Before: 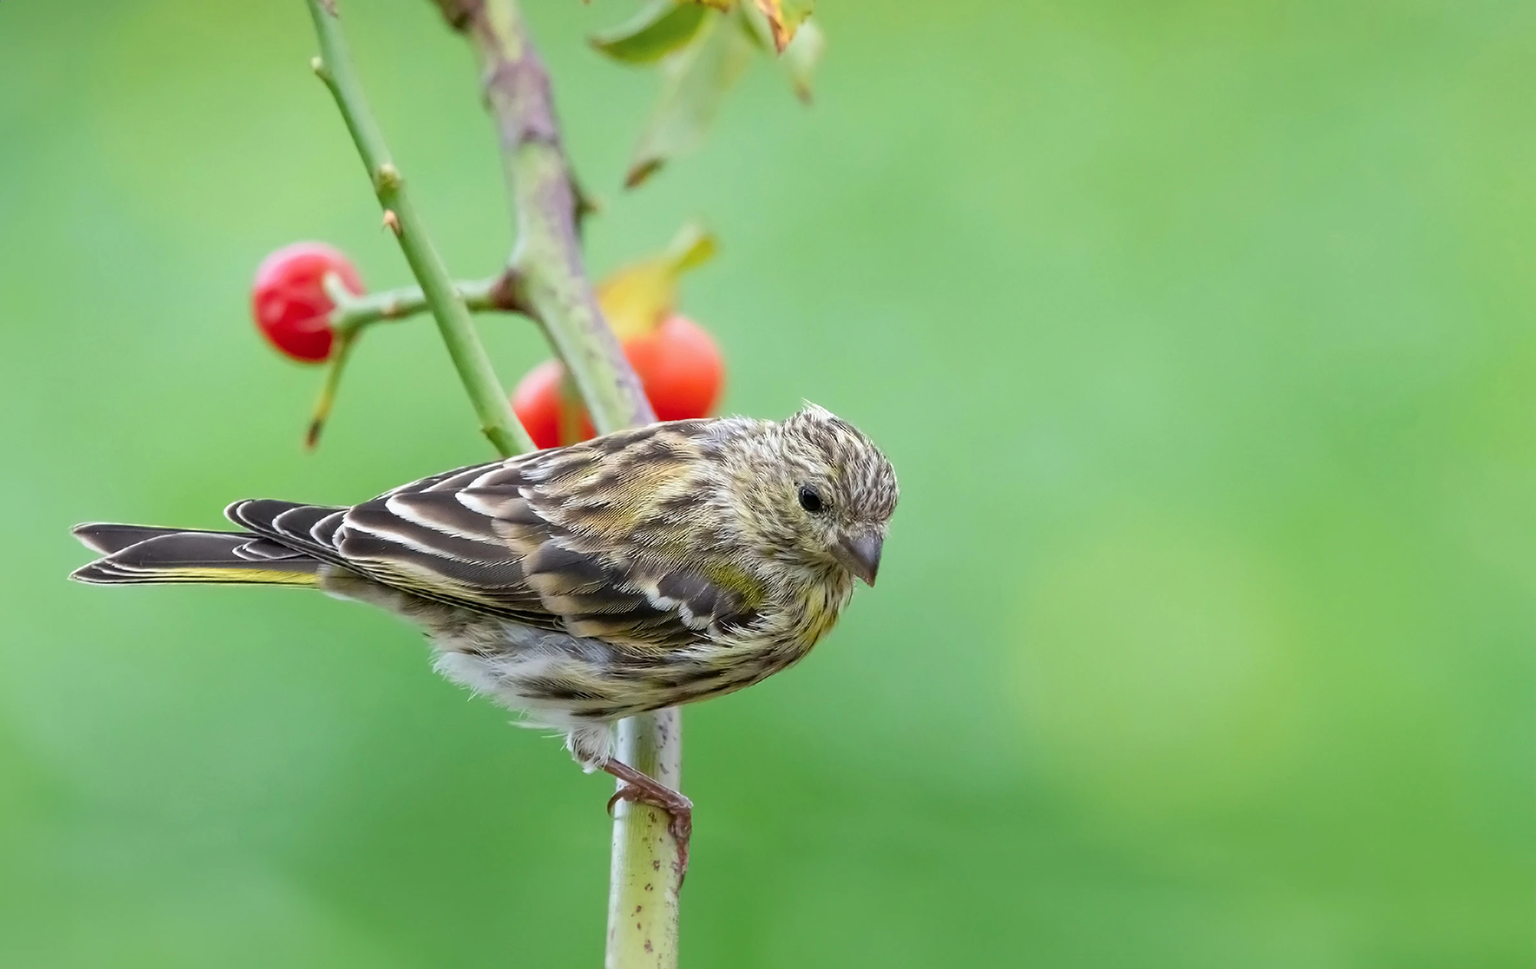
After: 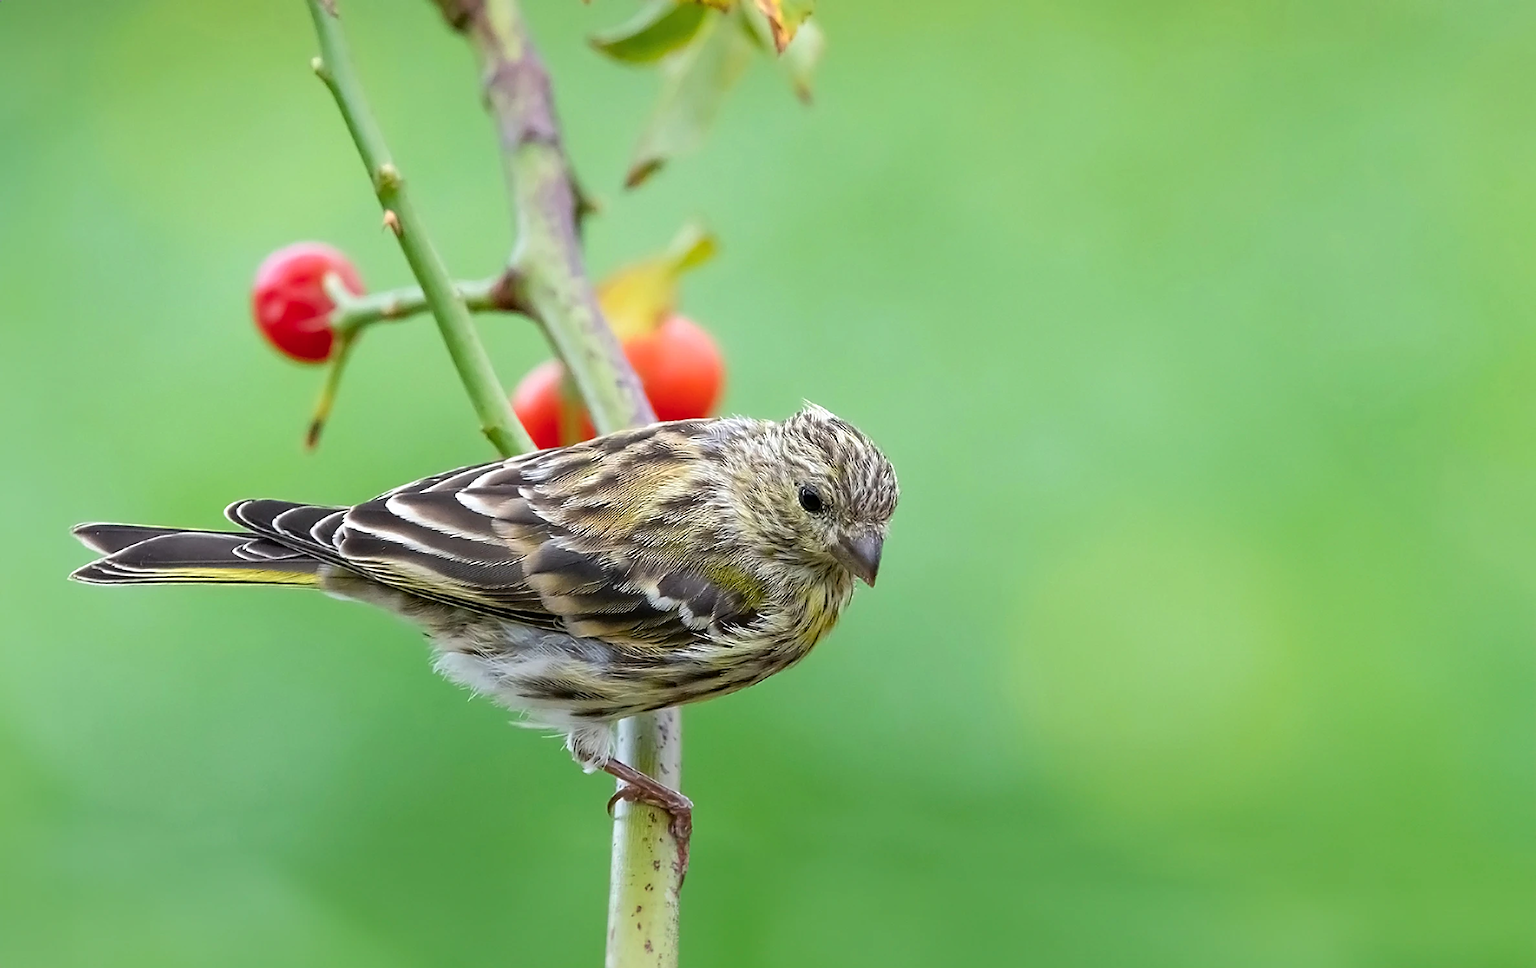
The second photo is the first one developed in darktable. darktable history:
sharpen: on, module defaults
color balance rgb: perceptual saturation grading › global saturation 3.7%, global vibrance 5.56%, contrast 3.24%
